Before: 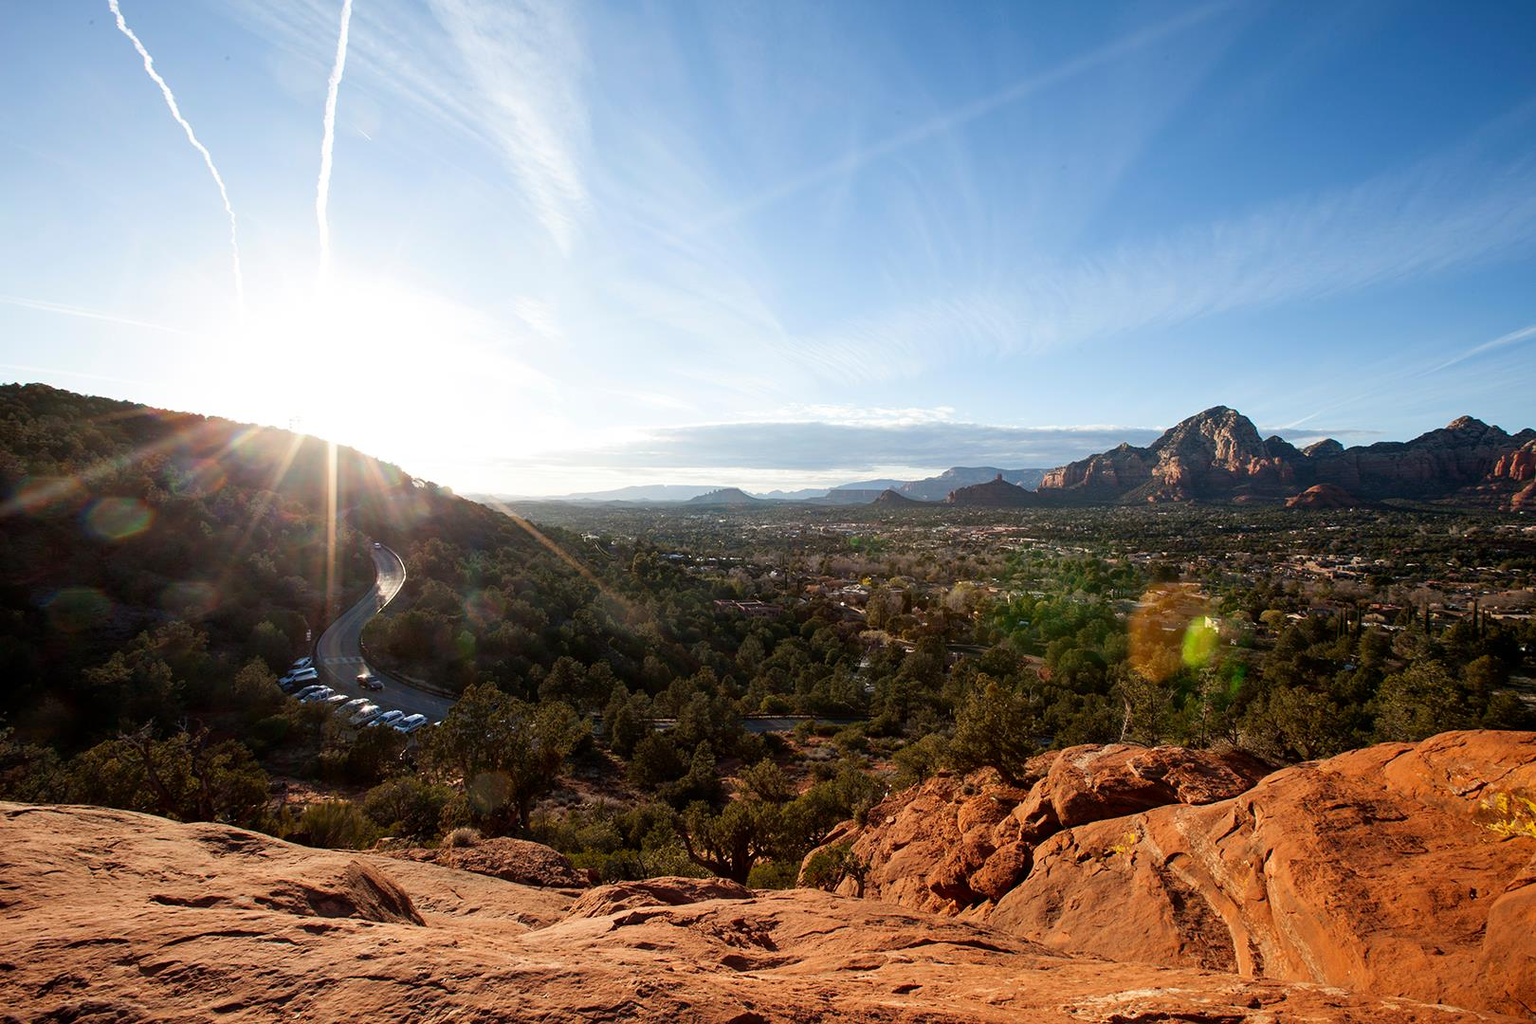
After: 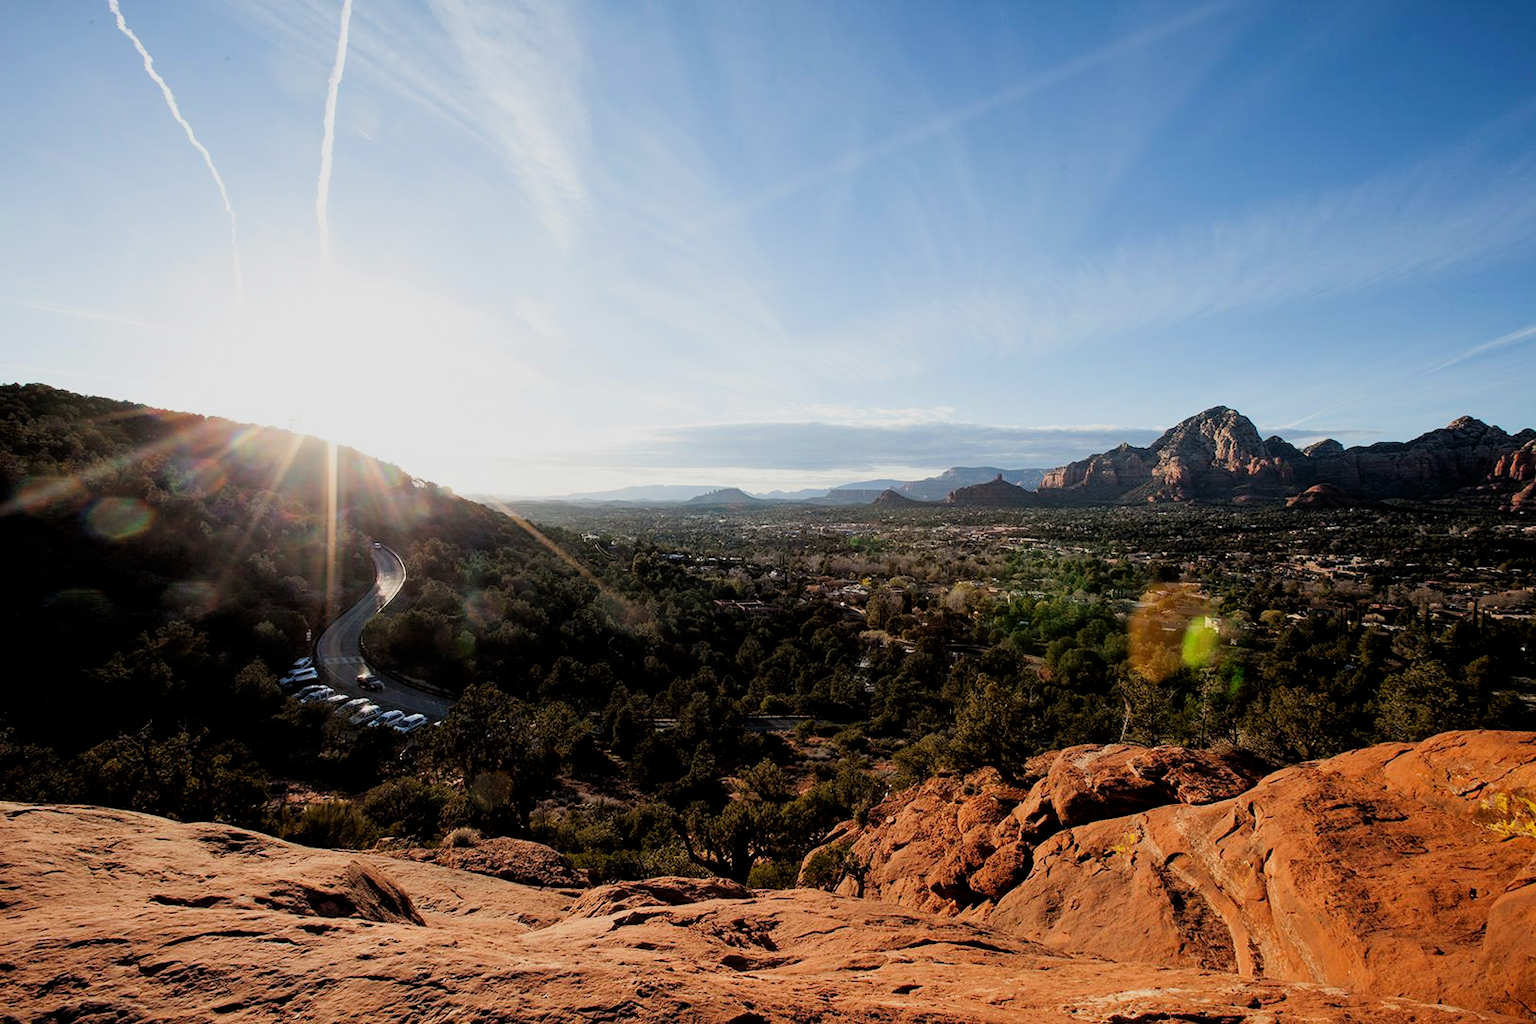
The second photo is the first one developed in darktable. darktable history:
filmic rgb: black relative exposure -7.71 EV, white relative exposure 4.36 EV, target black luminance 0%, hardness 3.76, latitude 50.62%, contrast 1.072, highlights saturation mix 9.21%, shadows ↔ highlights balance -0.258%
